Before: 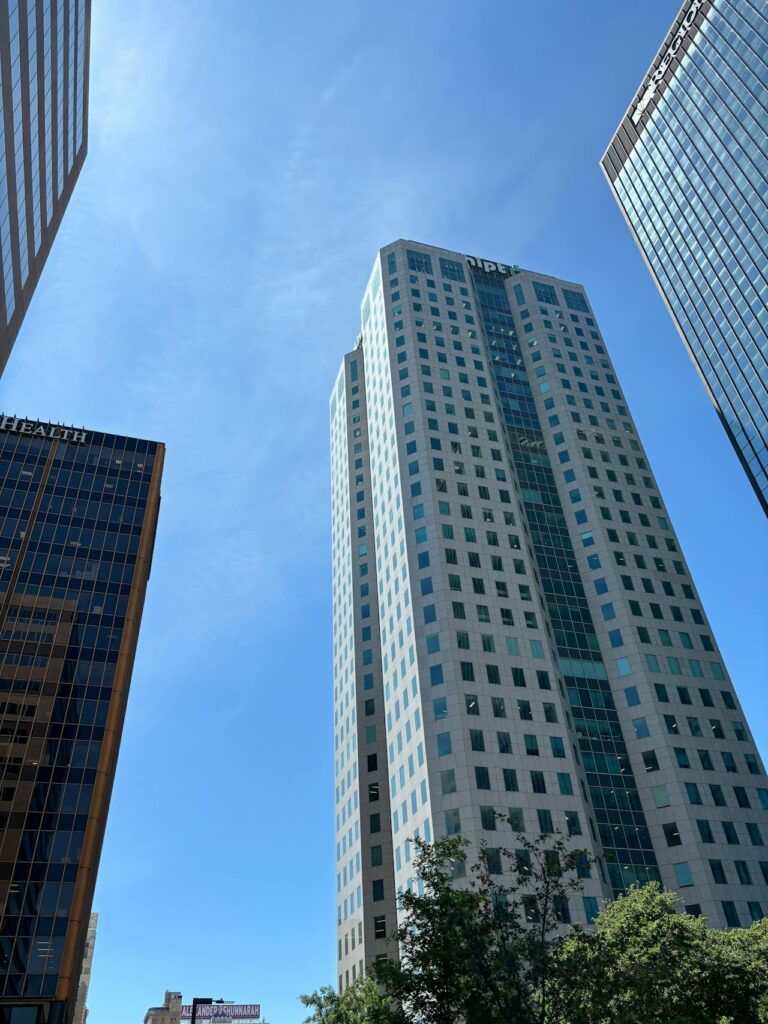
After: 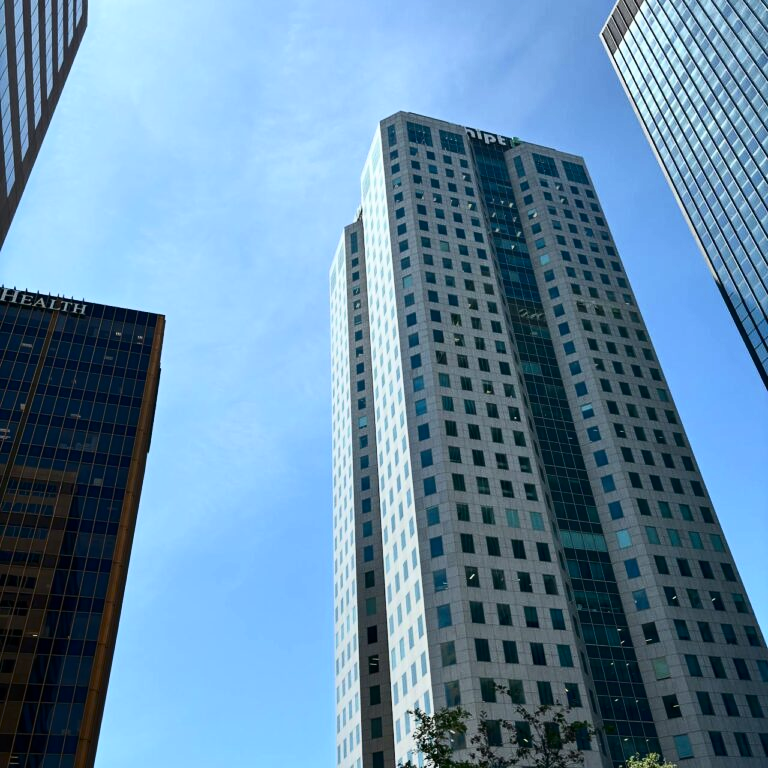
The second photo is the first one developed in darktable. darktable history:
crop and rotate: top 12.5%, bottom 12.5%
contrast brightness saturation: contrast 0.28
